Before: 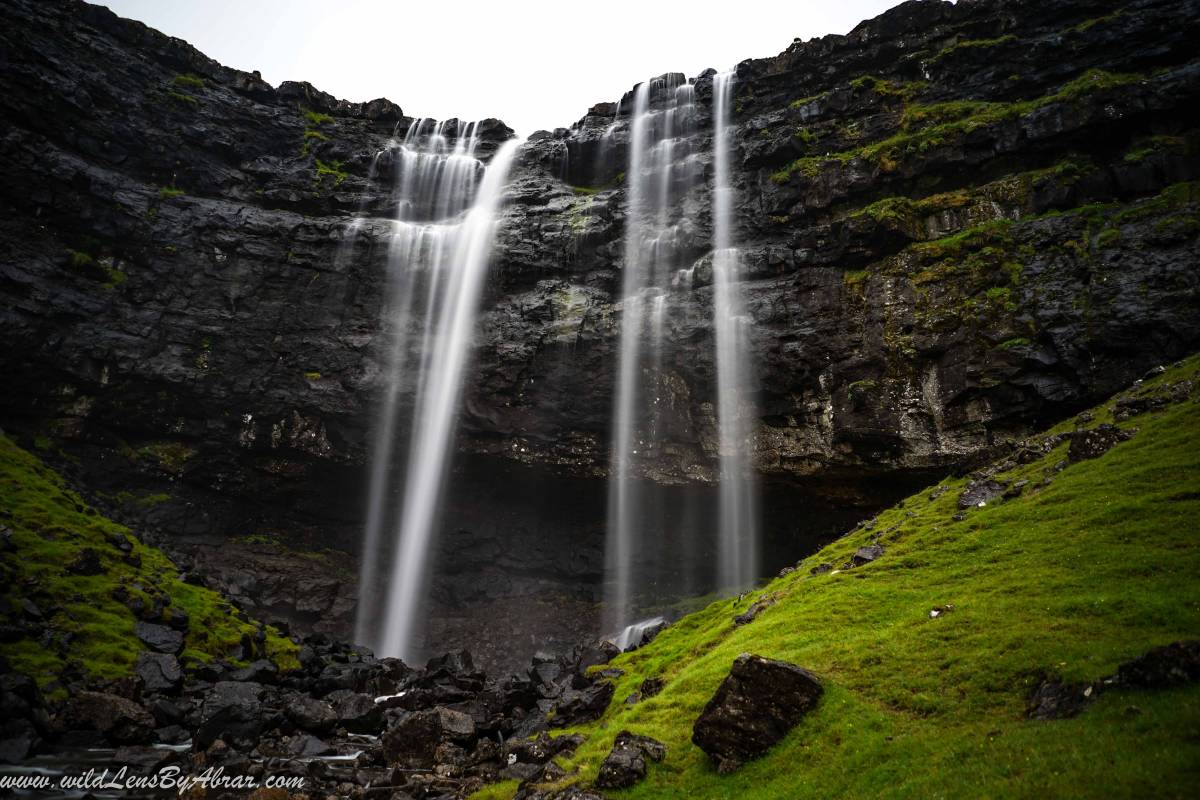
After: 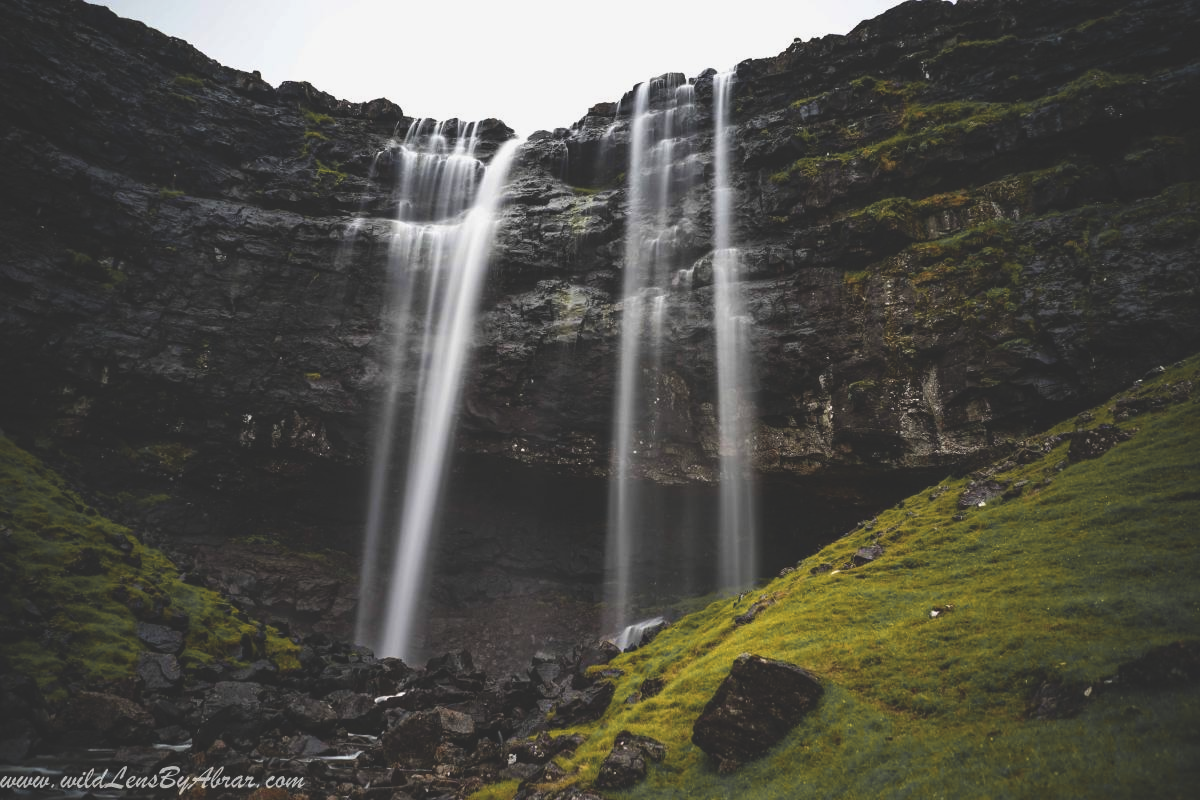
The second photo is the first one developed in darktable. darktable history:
exposure: black level correction -0.025, exposure -0.117 EV, compensate highlight preservation false
color zones: curves: ch1 [(0.29, 0.492) (0.373, 0.185) (0.509, 0.481)]; ch2 [(0.25, 0.462) (0.749, 0.457)], mix 40.67%
